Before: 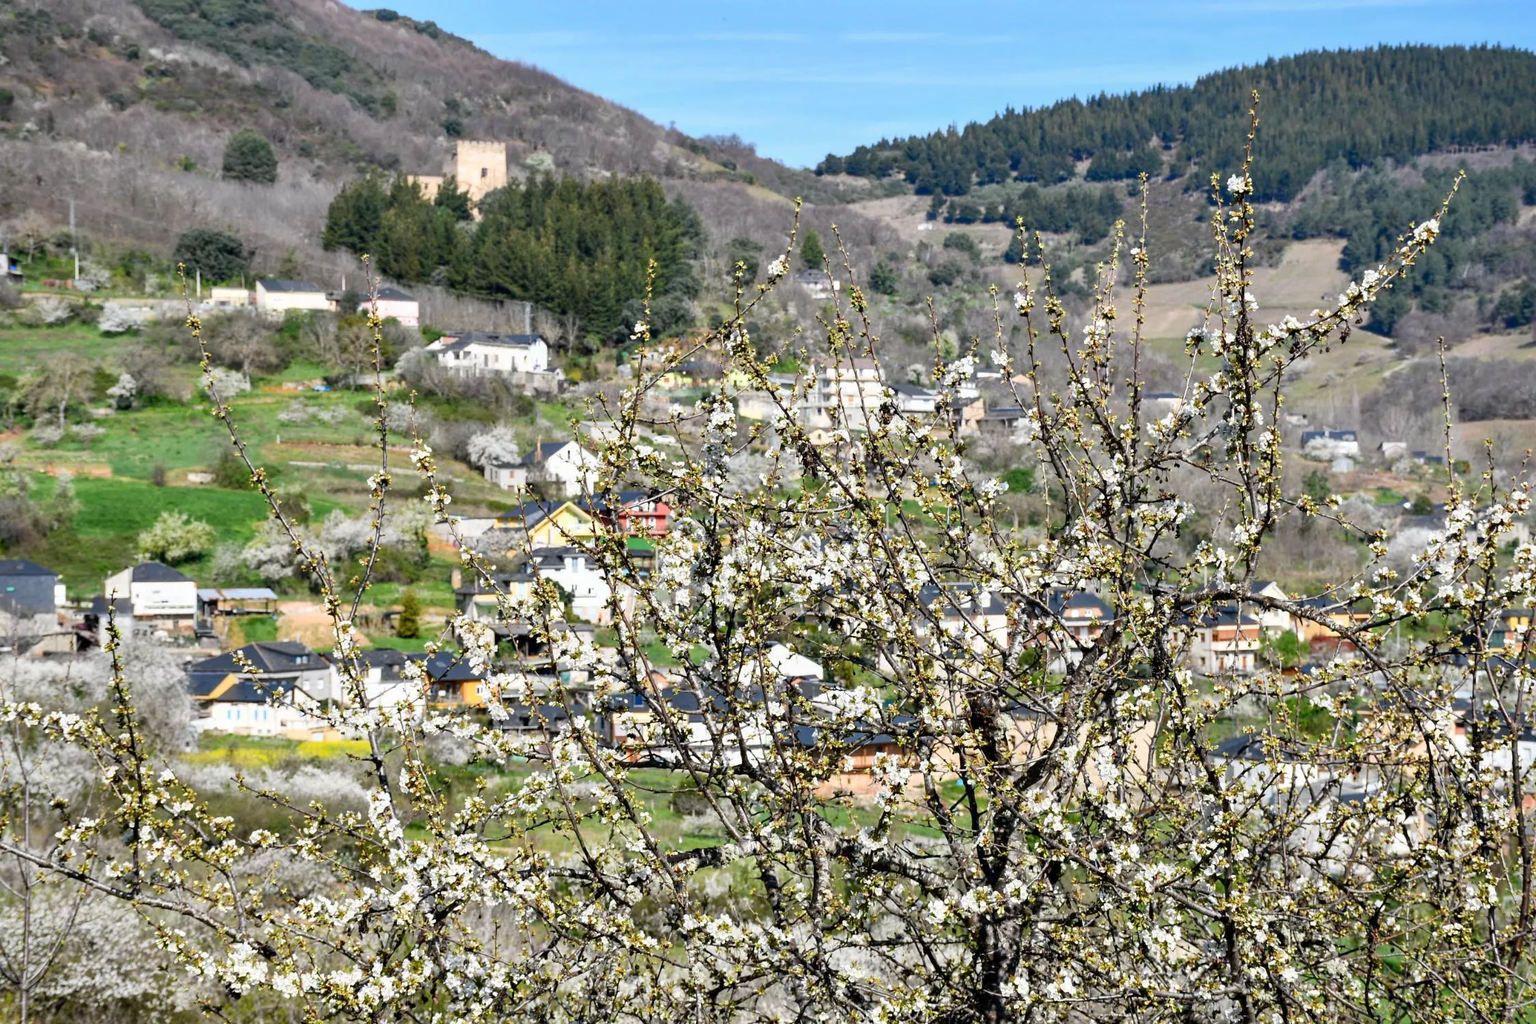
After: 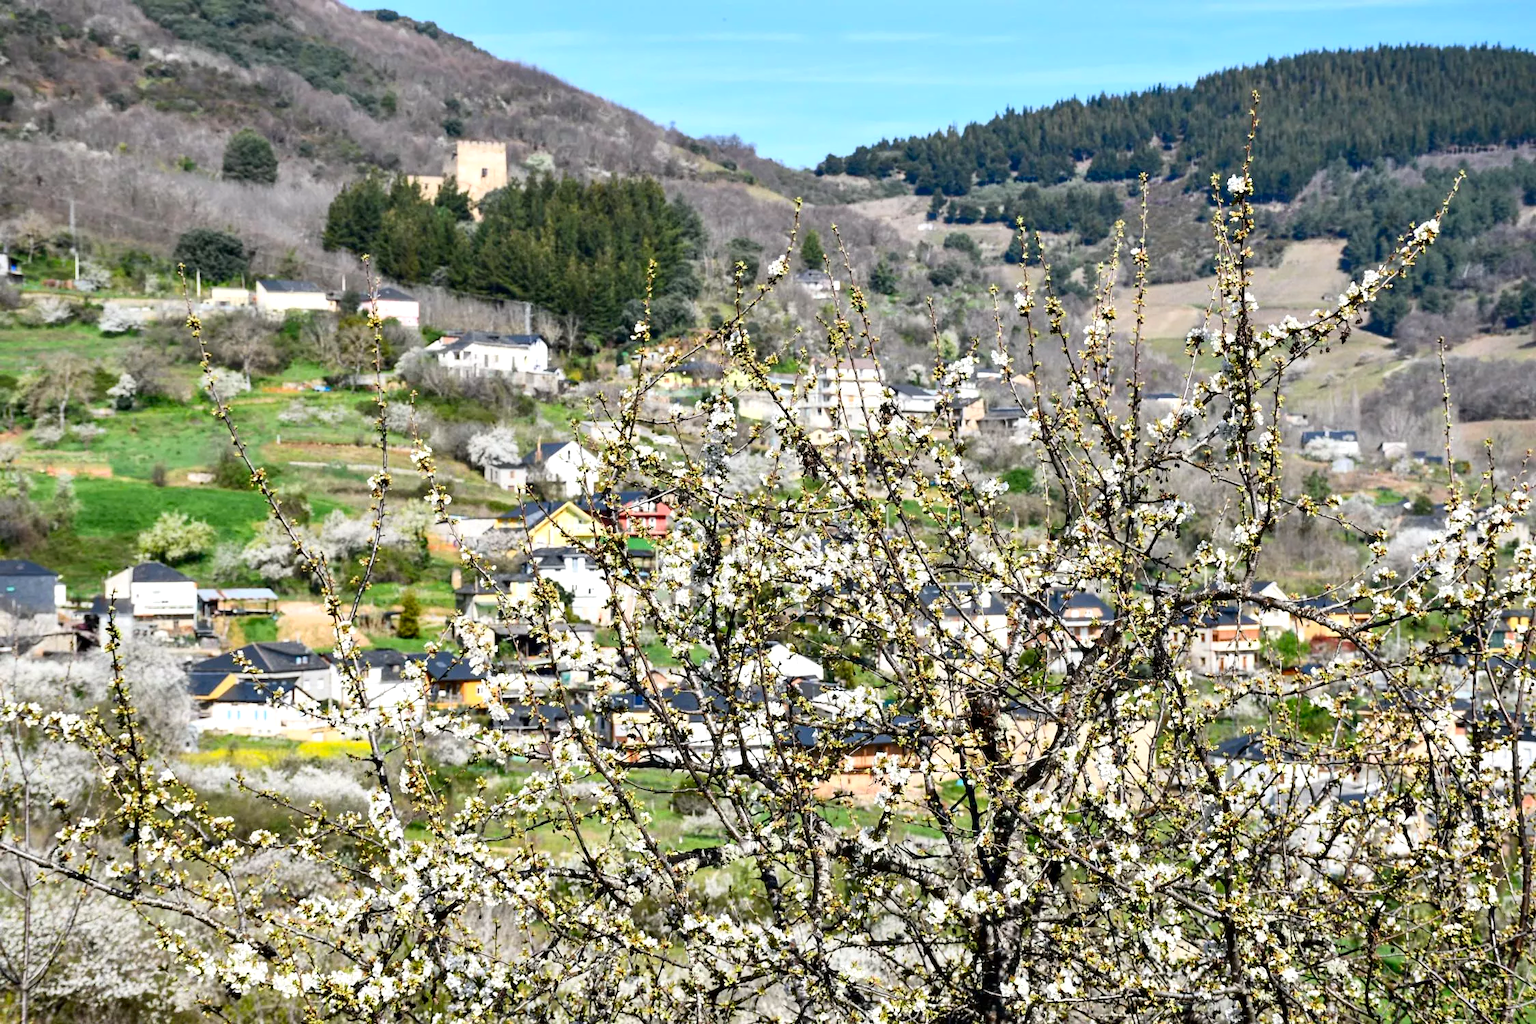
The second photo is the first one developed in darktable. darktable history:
contrast brightness saturation: contrast 0.153, brightness -0.007, saturation 0.105
exposure: exposure 0.202 EV, compensate exposure bias true, compensate highlight preservation false
